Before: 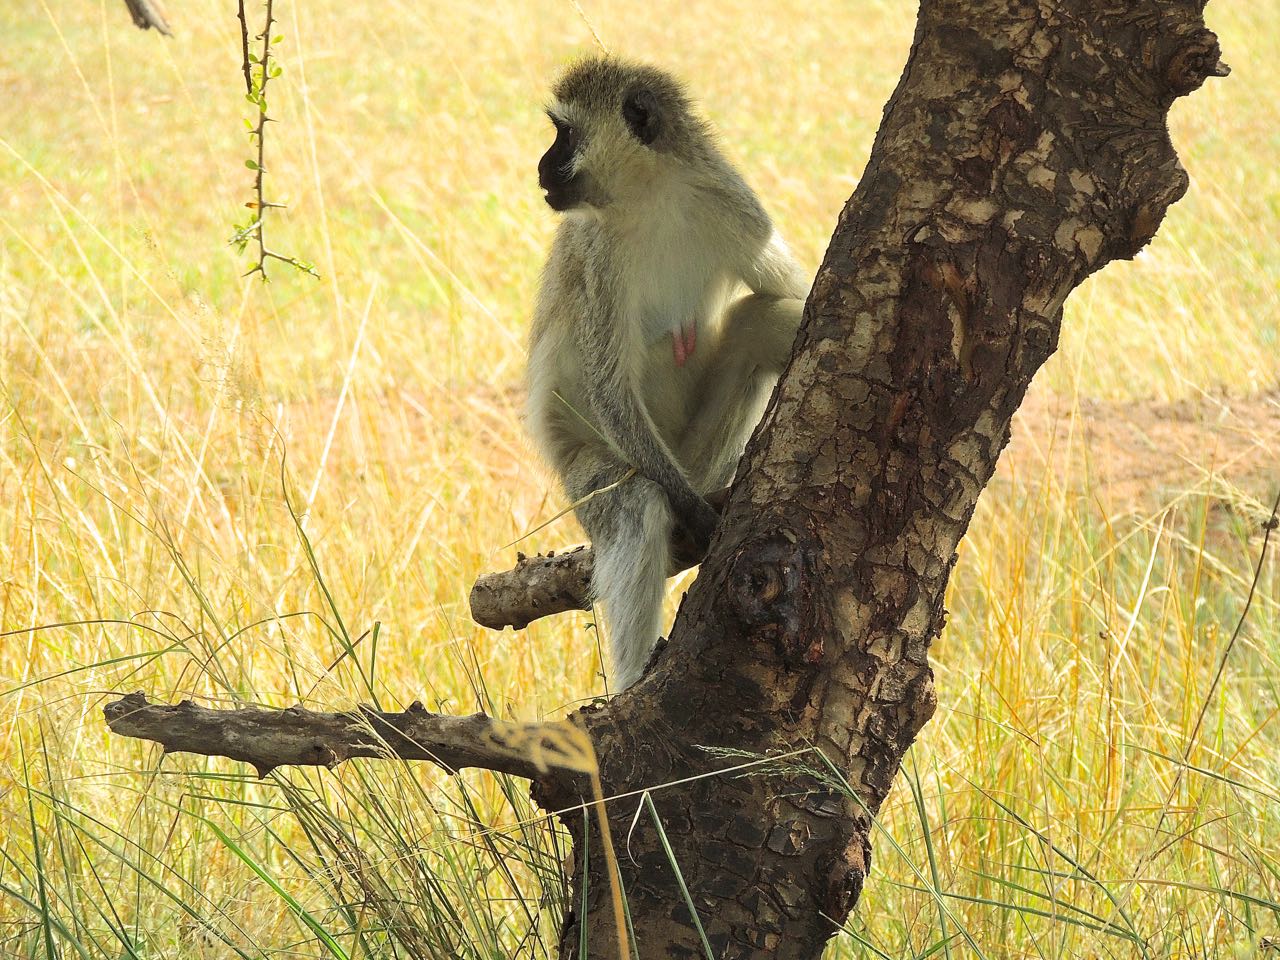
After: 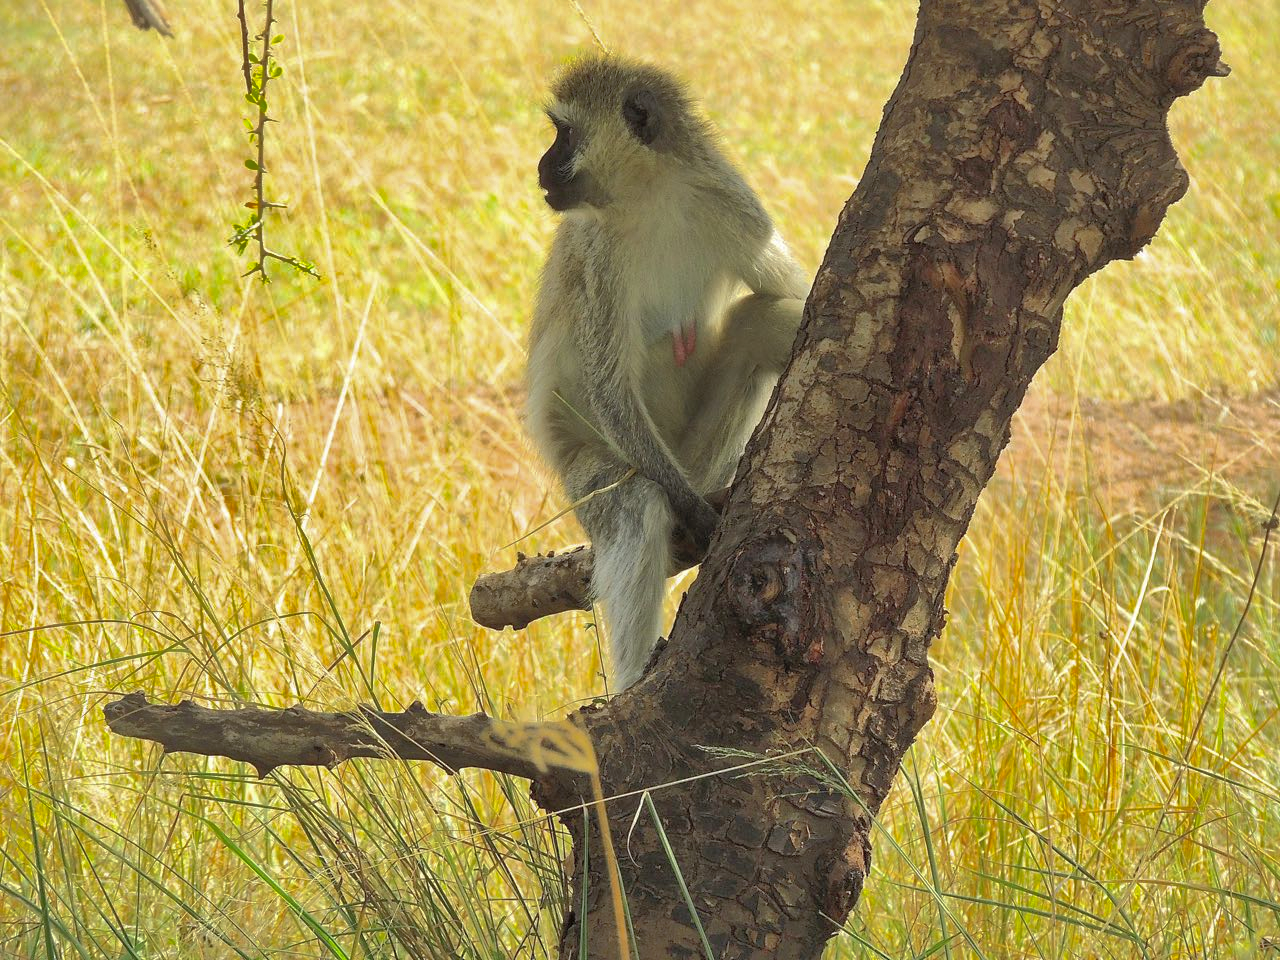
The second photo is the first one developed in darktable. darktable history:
shadows and highlights: shadows 60.45, highlights -59.71
